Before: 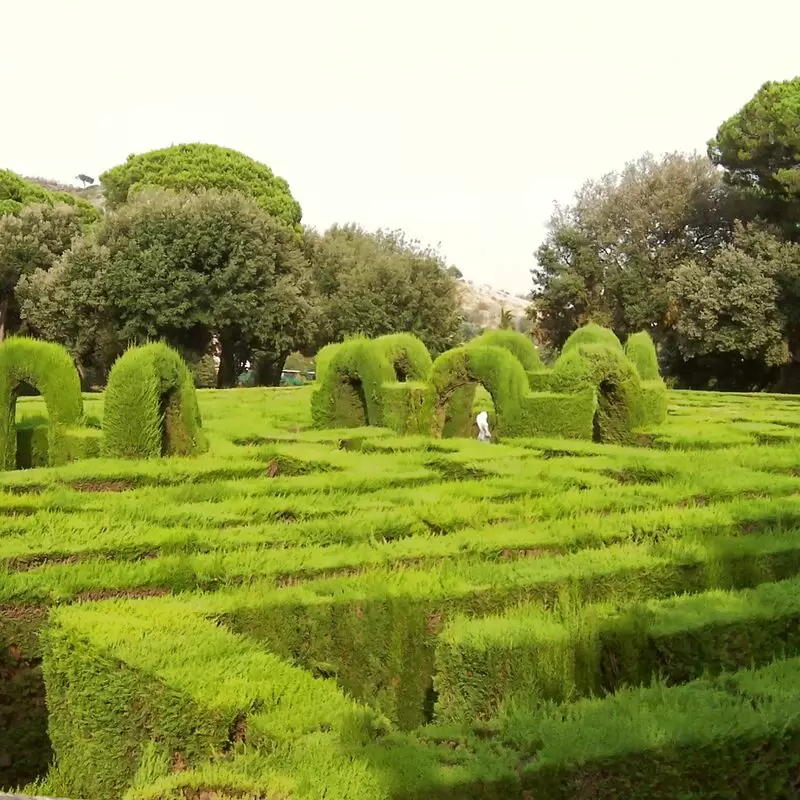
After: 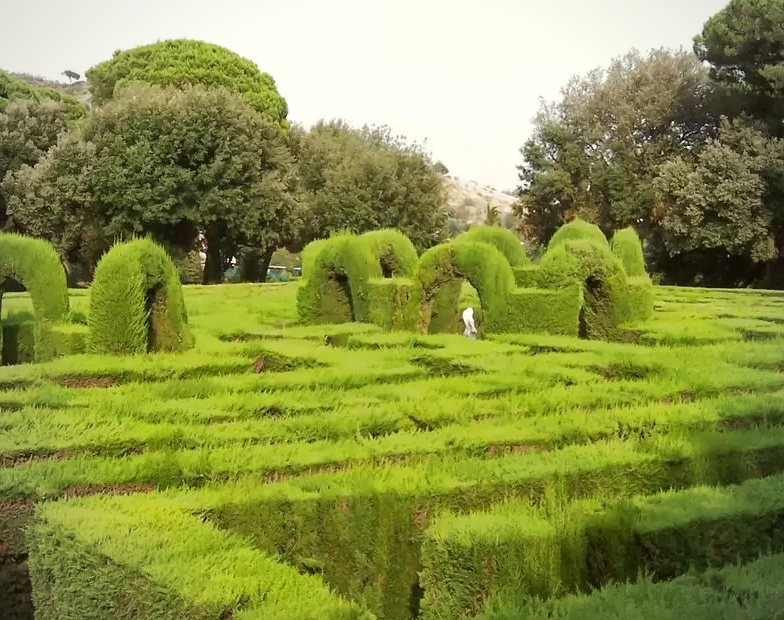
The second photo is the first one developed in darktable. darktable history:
vignetting: fall-off radius 64.02%, brightness -0.329
crop and rotate: left 1.825%, top 13.011%, right 0.132%, bottom 9.462%
